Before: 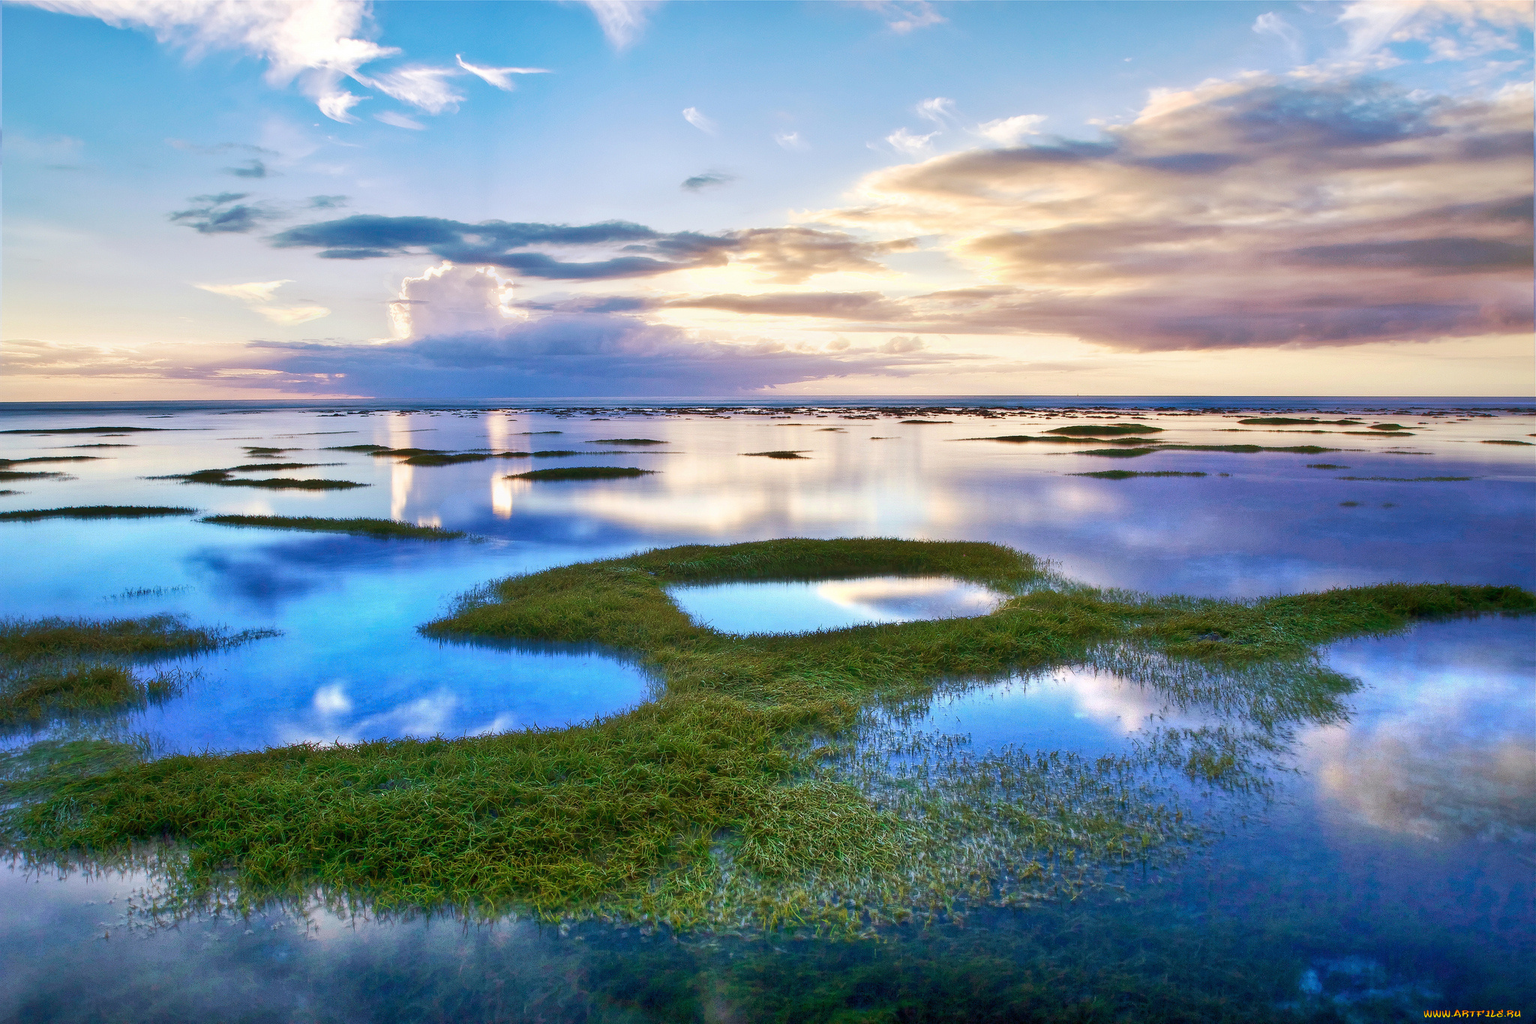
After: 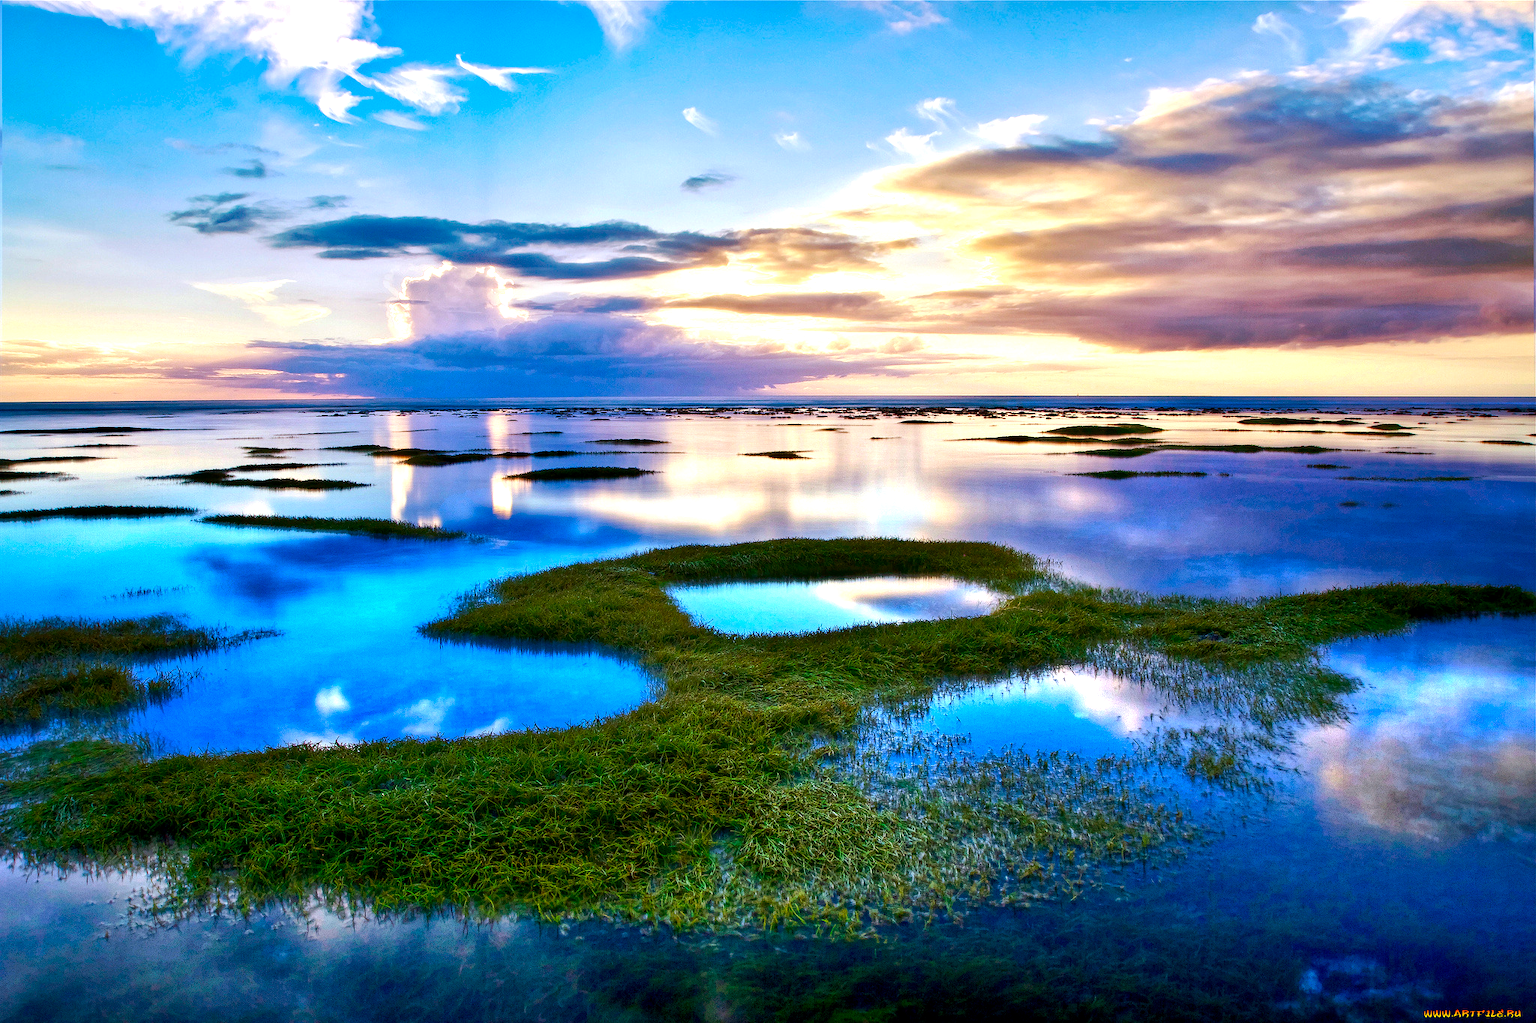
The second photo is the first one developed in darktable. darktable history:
haze removal: strength 0.29, distance 0.25, compatibility mode true, adaptive false
color balance: lift [0.991, 1, 1, 1], gamma [0.996, 1, 1, 1], input saturation 98.52%, contrast 20.34%, output saturation 103.72%
